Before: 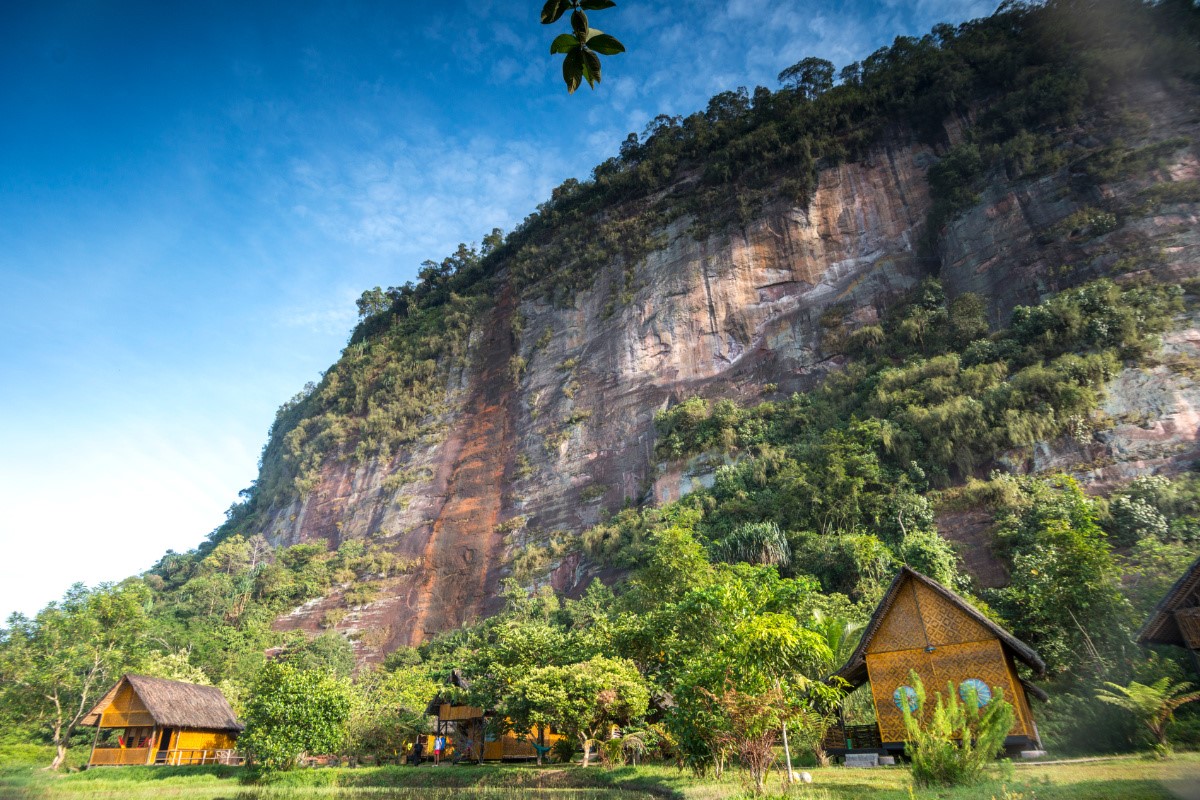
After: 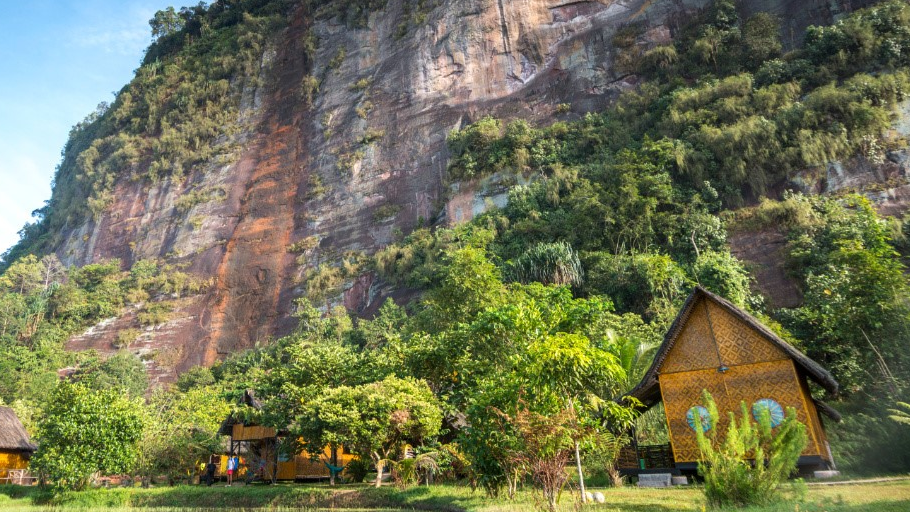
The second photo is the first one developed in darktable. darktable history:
crop and rotate: left 17.251%, top 35.075%, right 6.874%, bottom 0.843%
